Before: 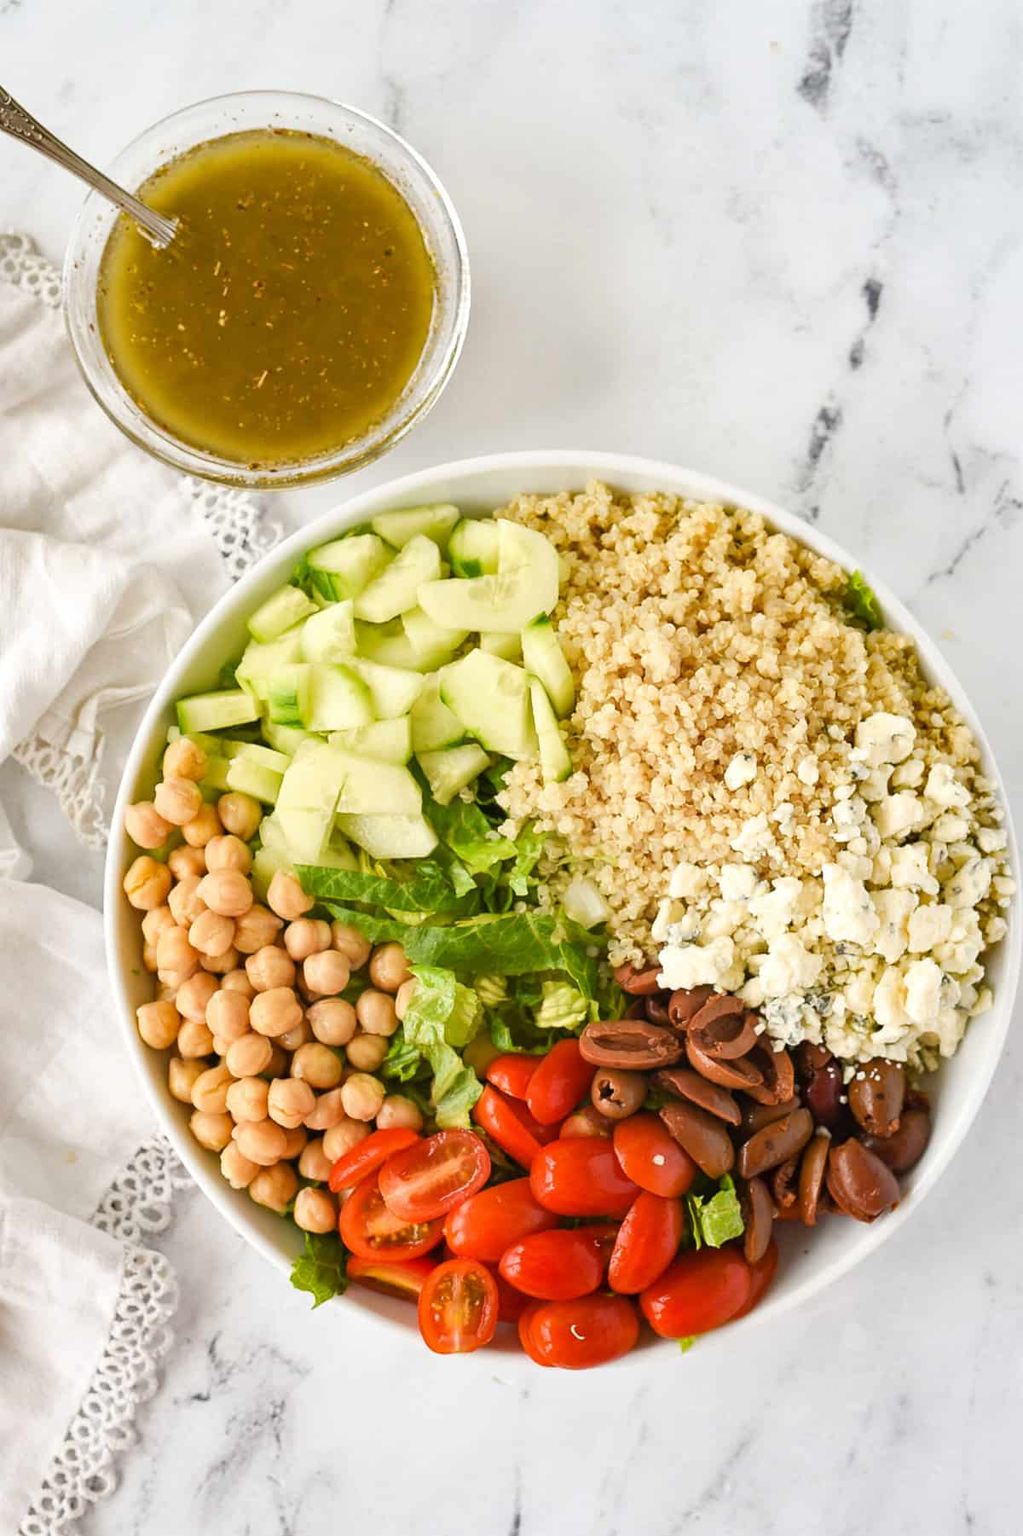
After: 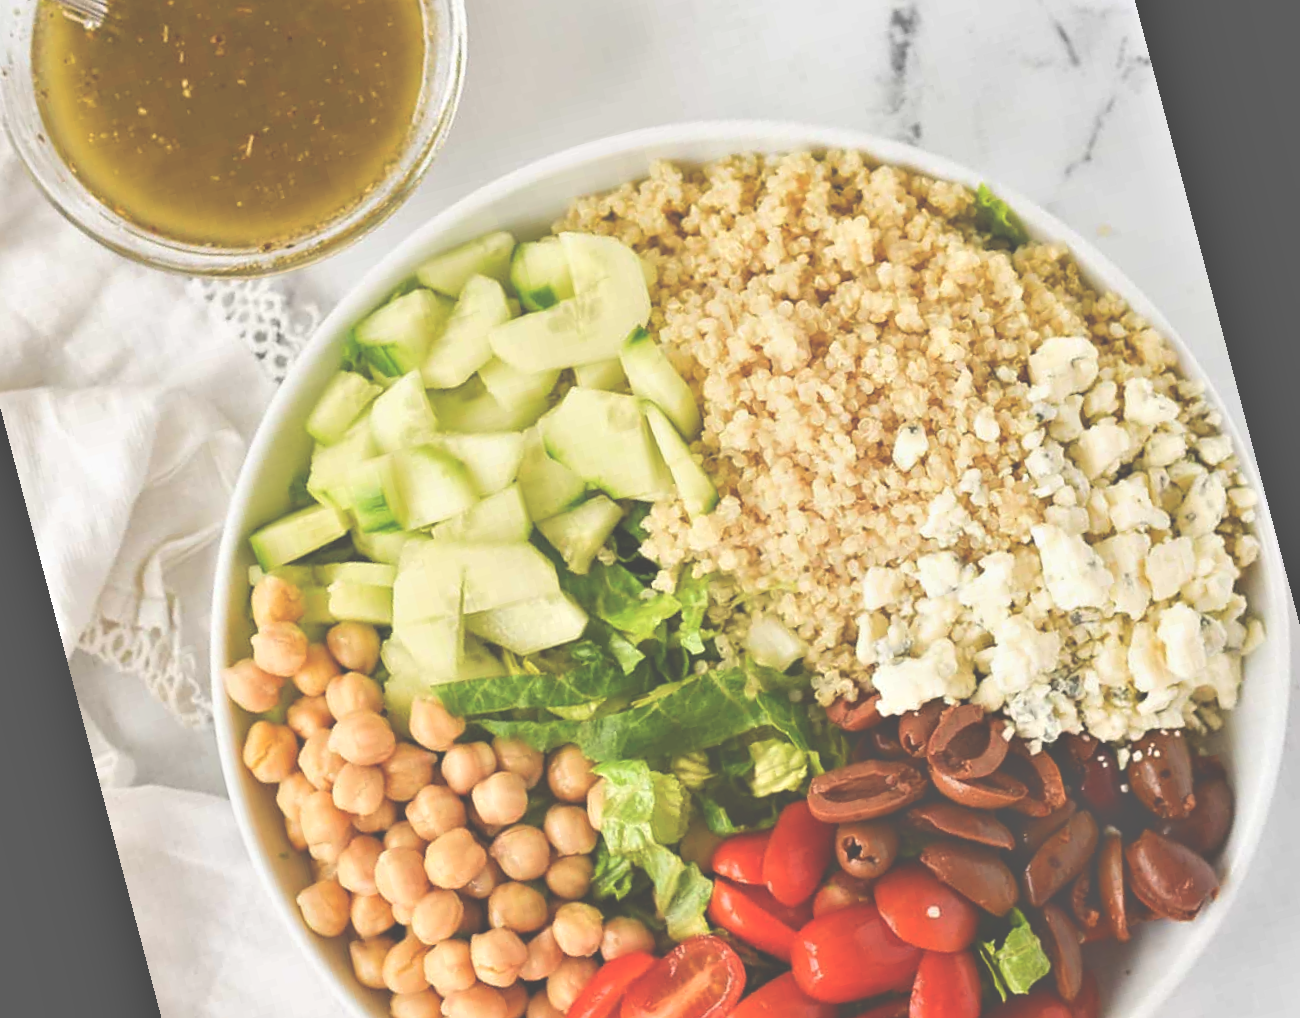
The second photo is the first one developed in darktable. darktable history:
rotate and perspective: rotation -14.8°, crop left 0.1, crop right 0.903, crop top 0.25, crop bottom 0.748
tone equalizer: -8 EV -0.528 EV, -7 EV -0.319 EV, -6 EV -0.083 EV, -5 EV 0.413 EV, -4 EV 0.985 EV, -3 EV 0.791 EV, -2 EV -0.01 EV, -1 EV 0.14 EV, +0 EV -0.012 EV, smoothing 1
exposure: black level correction -0.062, exposure -0.05 EV, compensate highlight preservation false
